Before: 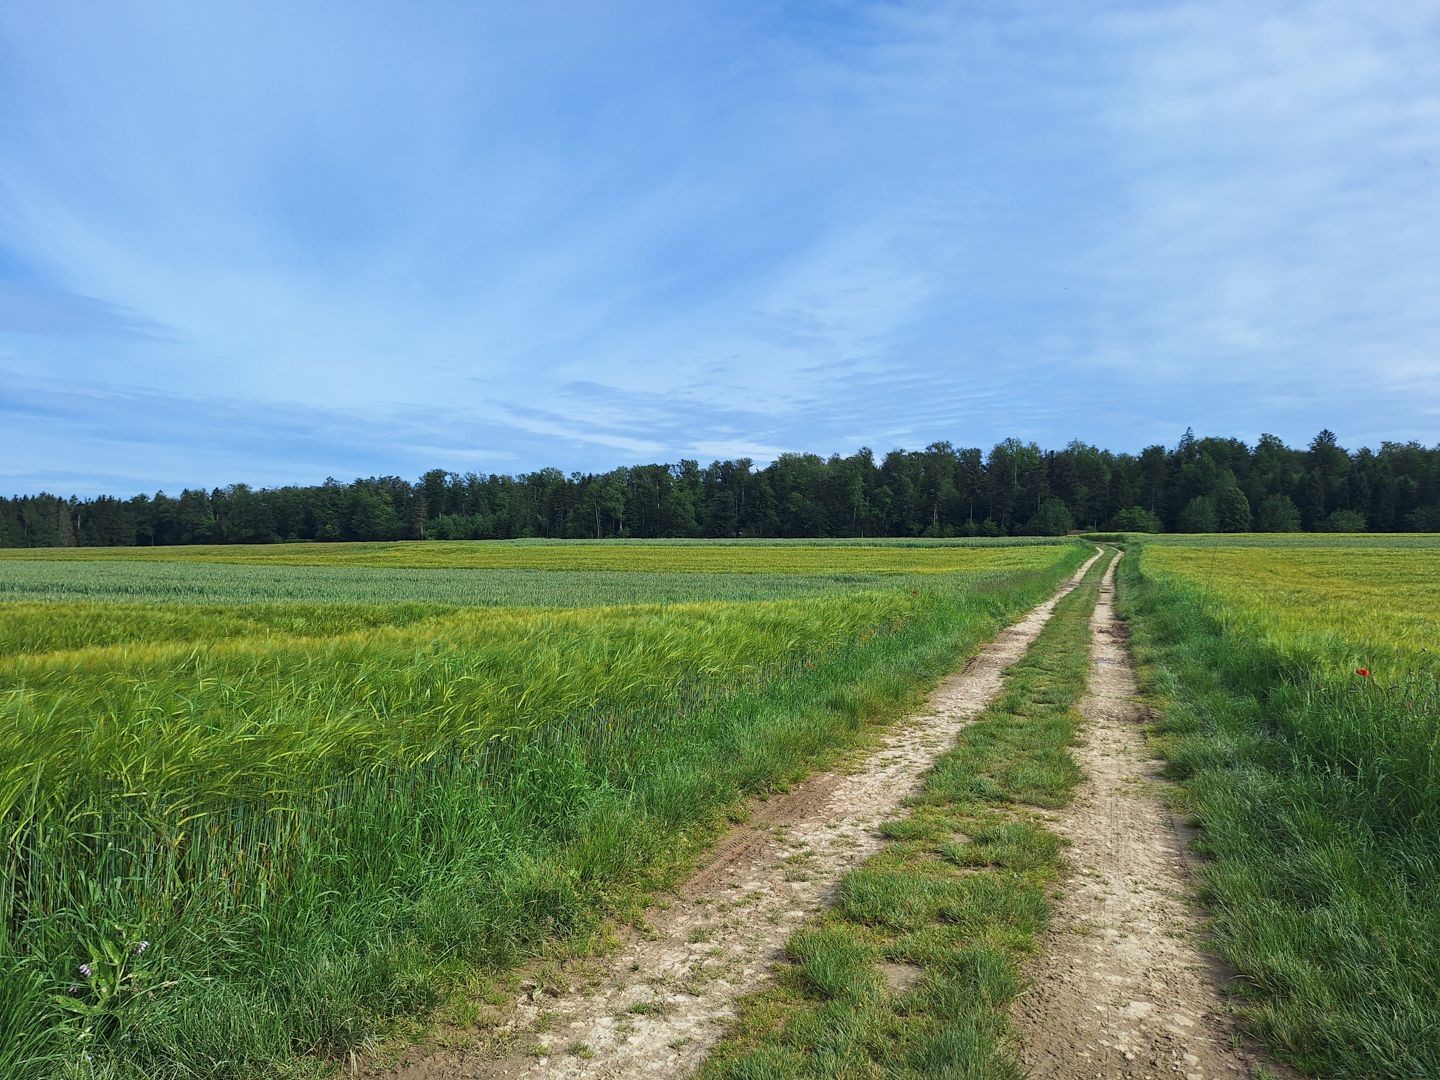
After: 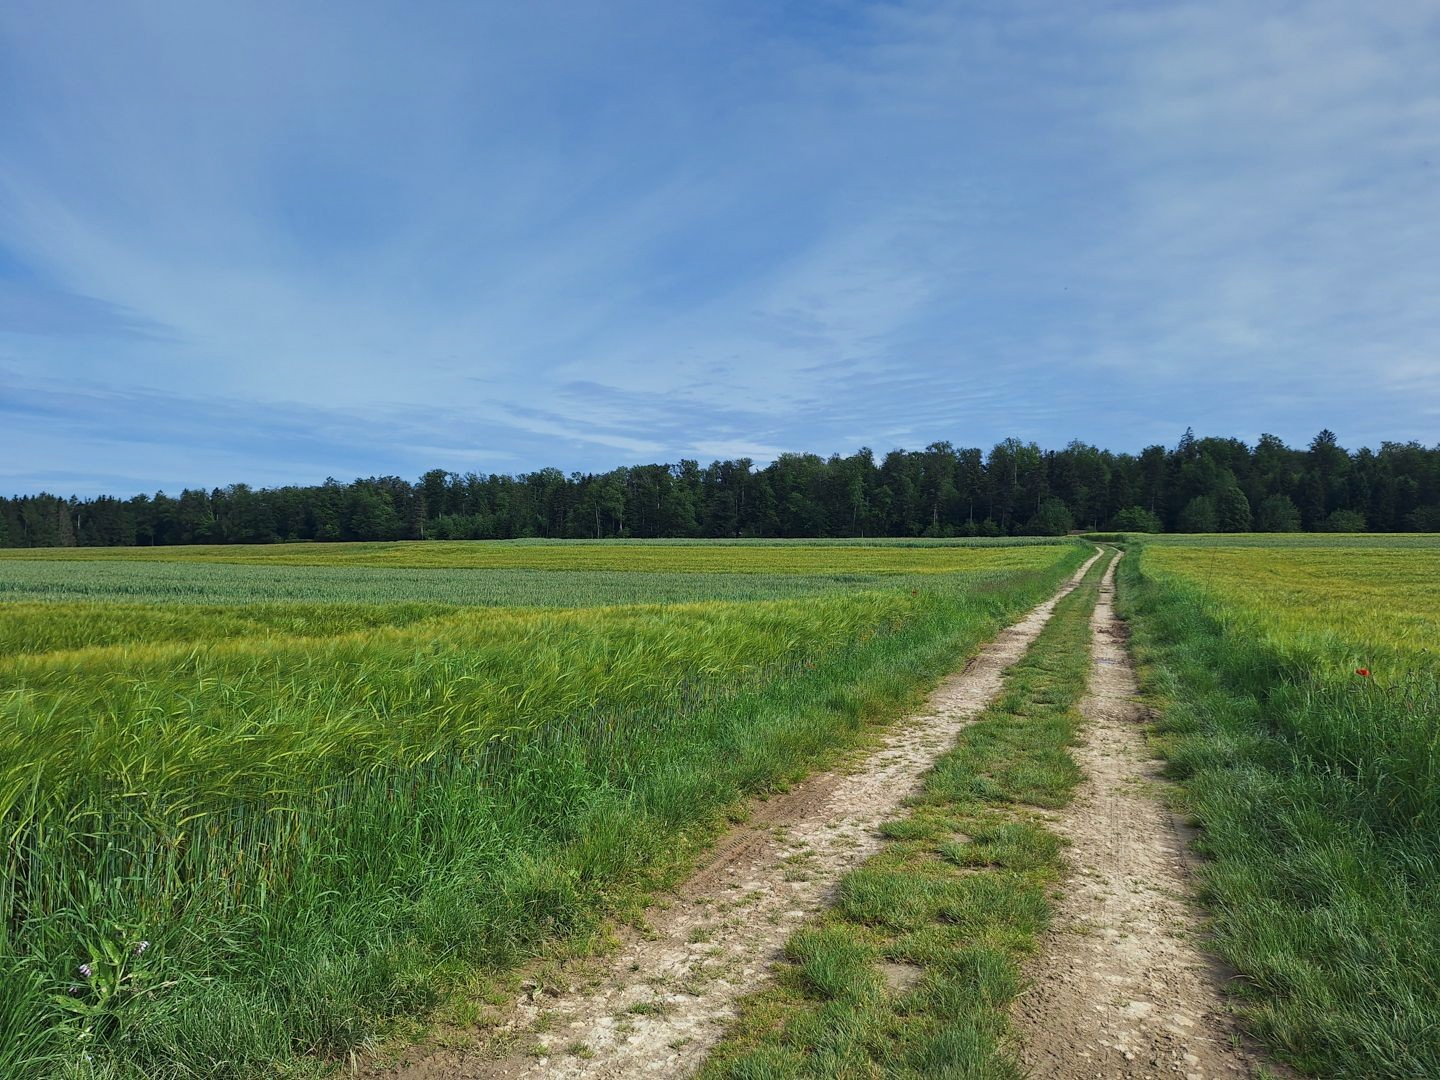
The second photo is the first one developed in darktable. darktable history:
shadows and highlights: shadows 29.32, highlights -29.32, low approximation 0.01, soften with gaussian
graduated density: on, module defaults
